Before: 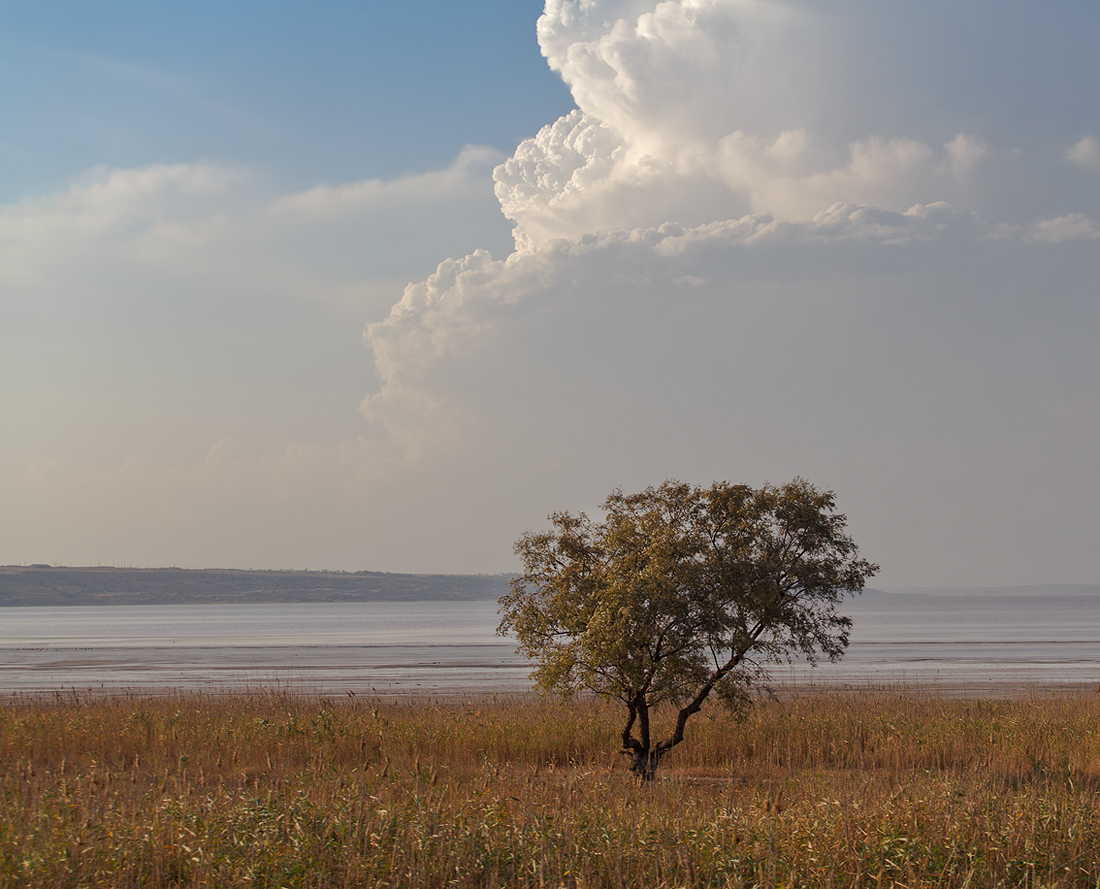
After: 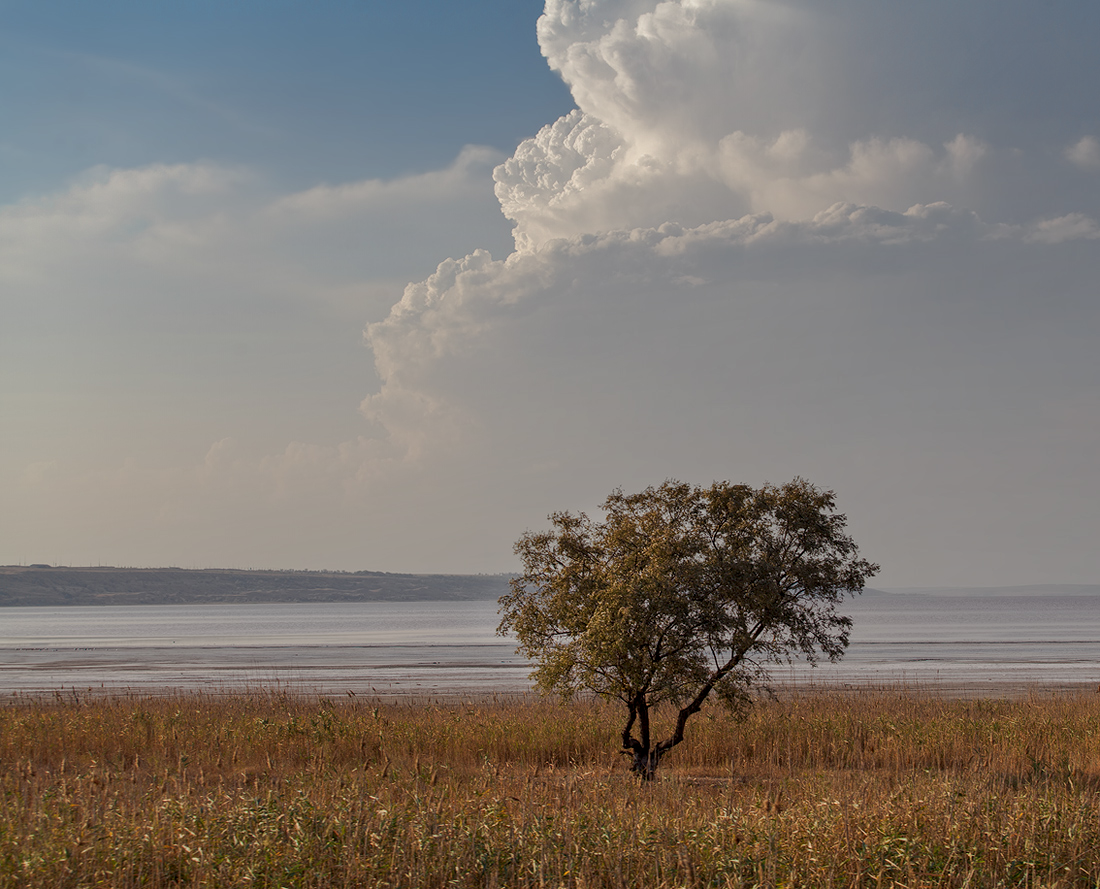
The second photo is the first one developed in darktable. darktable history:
local contrast: on, module defaults
graduated density: on, module defaults
